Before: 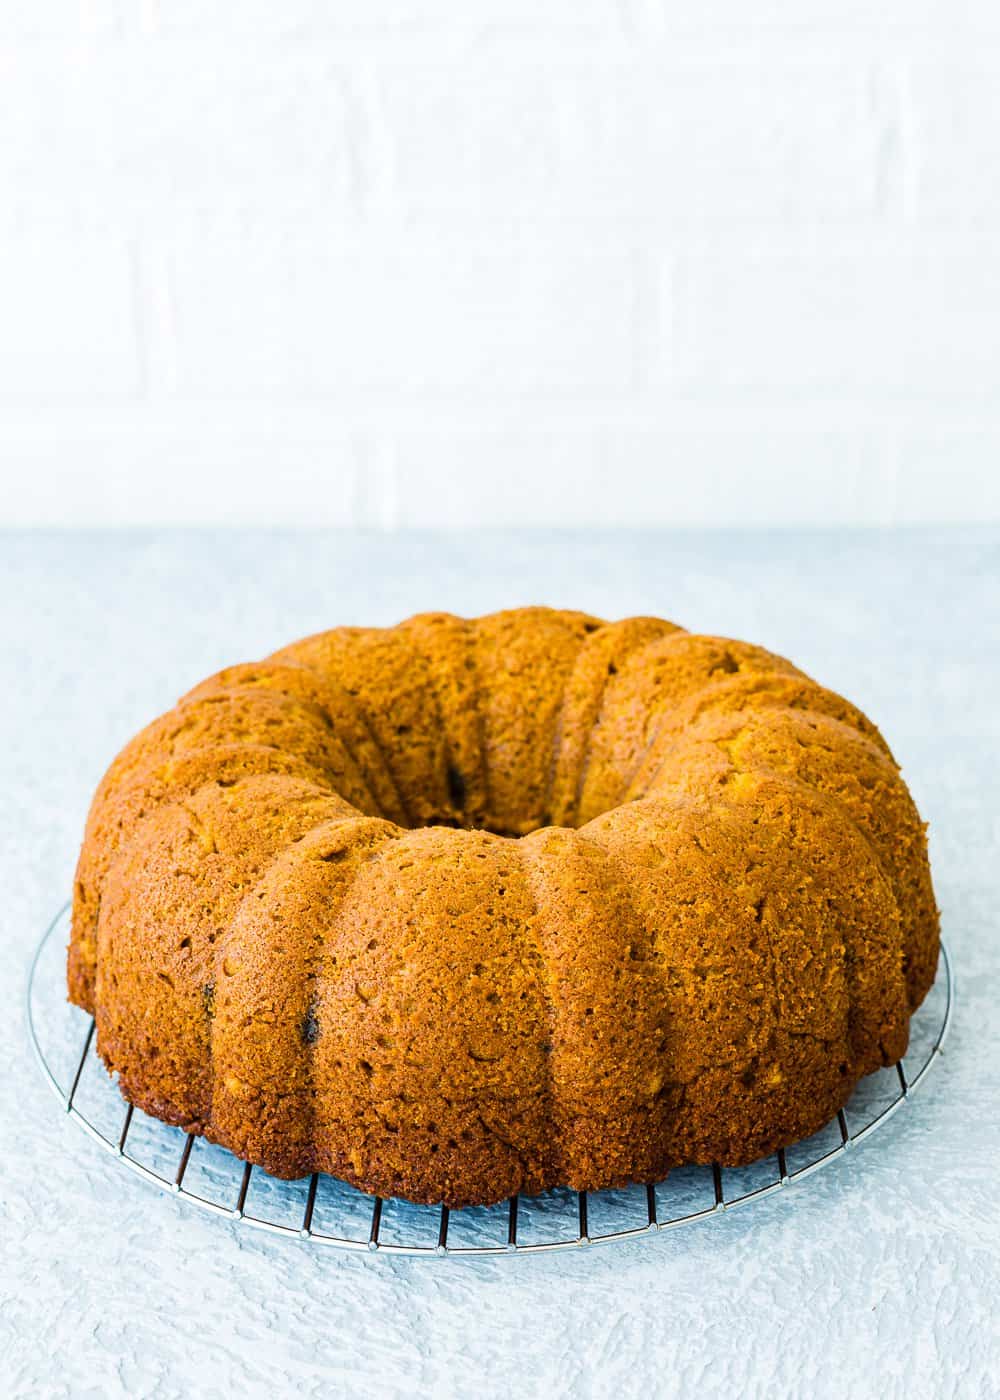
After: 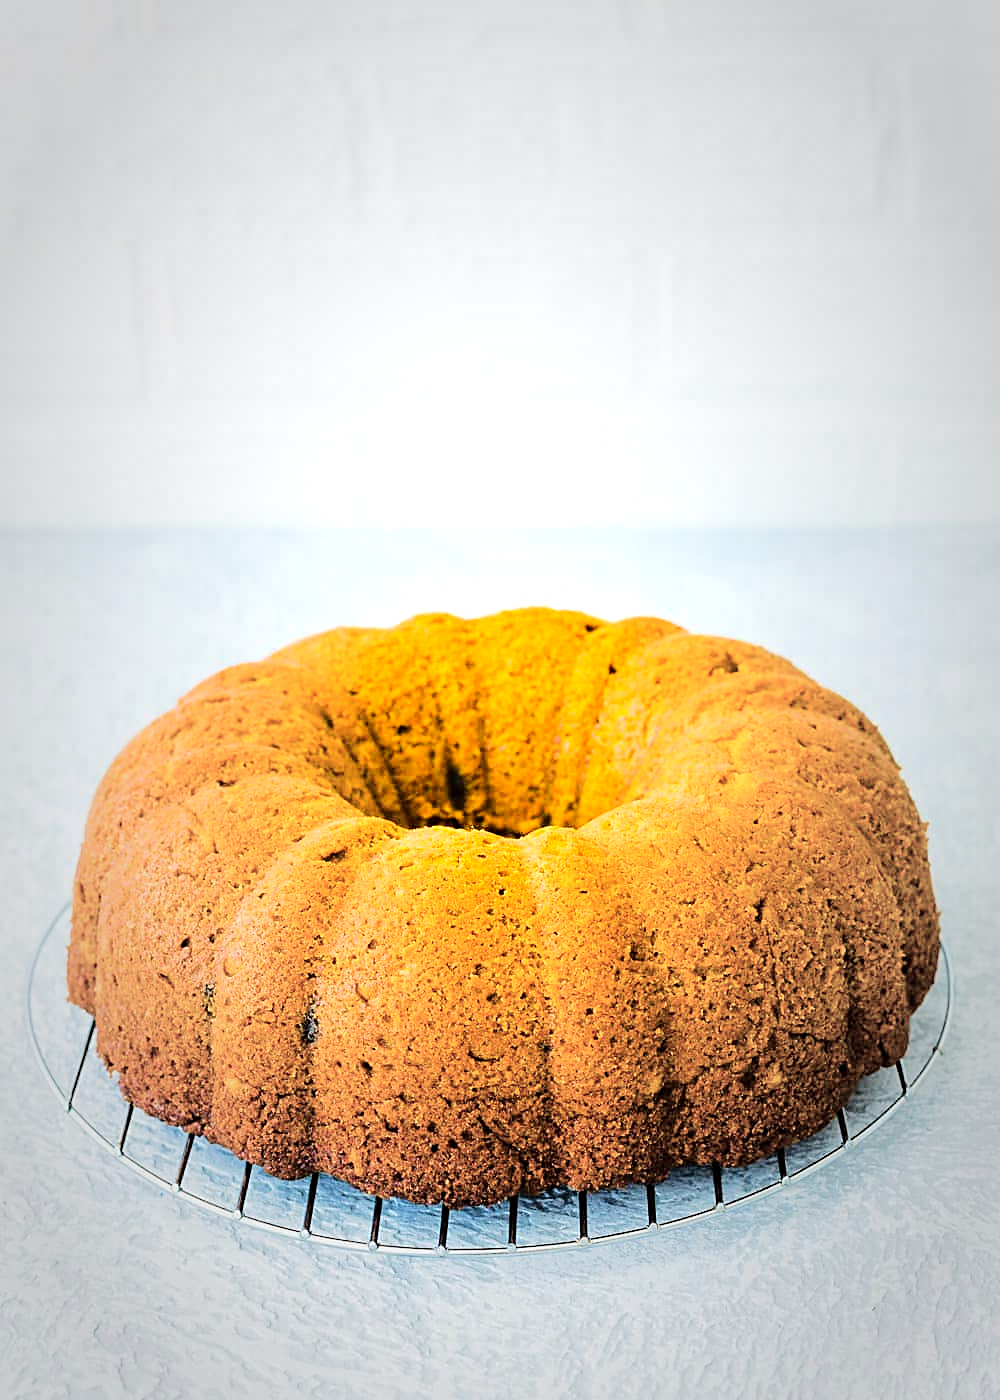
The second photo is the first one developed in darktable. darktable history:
color balance rgb: perceptual saturation grading › global saturation 14.816%, perceptual brilliance grading › highlights 6.337%, perceptual brilliance grading › mid-tones 16.468%, perceptual brilliance grading › shadows -5.47%
vignetting: fall-off start 16.7%, fall-off radius 100.74%, width/height ratio 0.718
tone equalizer: -7 EV 0.146 EV, -6 EV 0.571 EV, -5 EV 1.19 EV, -4 EV 1.34 EV, -3 EV 1.14 EV, -2 EV 0.6 EV, -1 EV 0.15 EV, edges refinement/feathering 500, mask exposure compensation -1.57 EV, preserve details no
sharpen: on, module defaults
